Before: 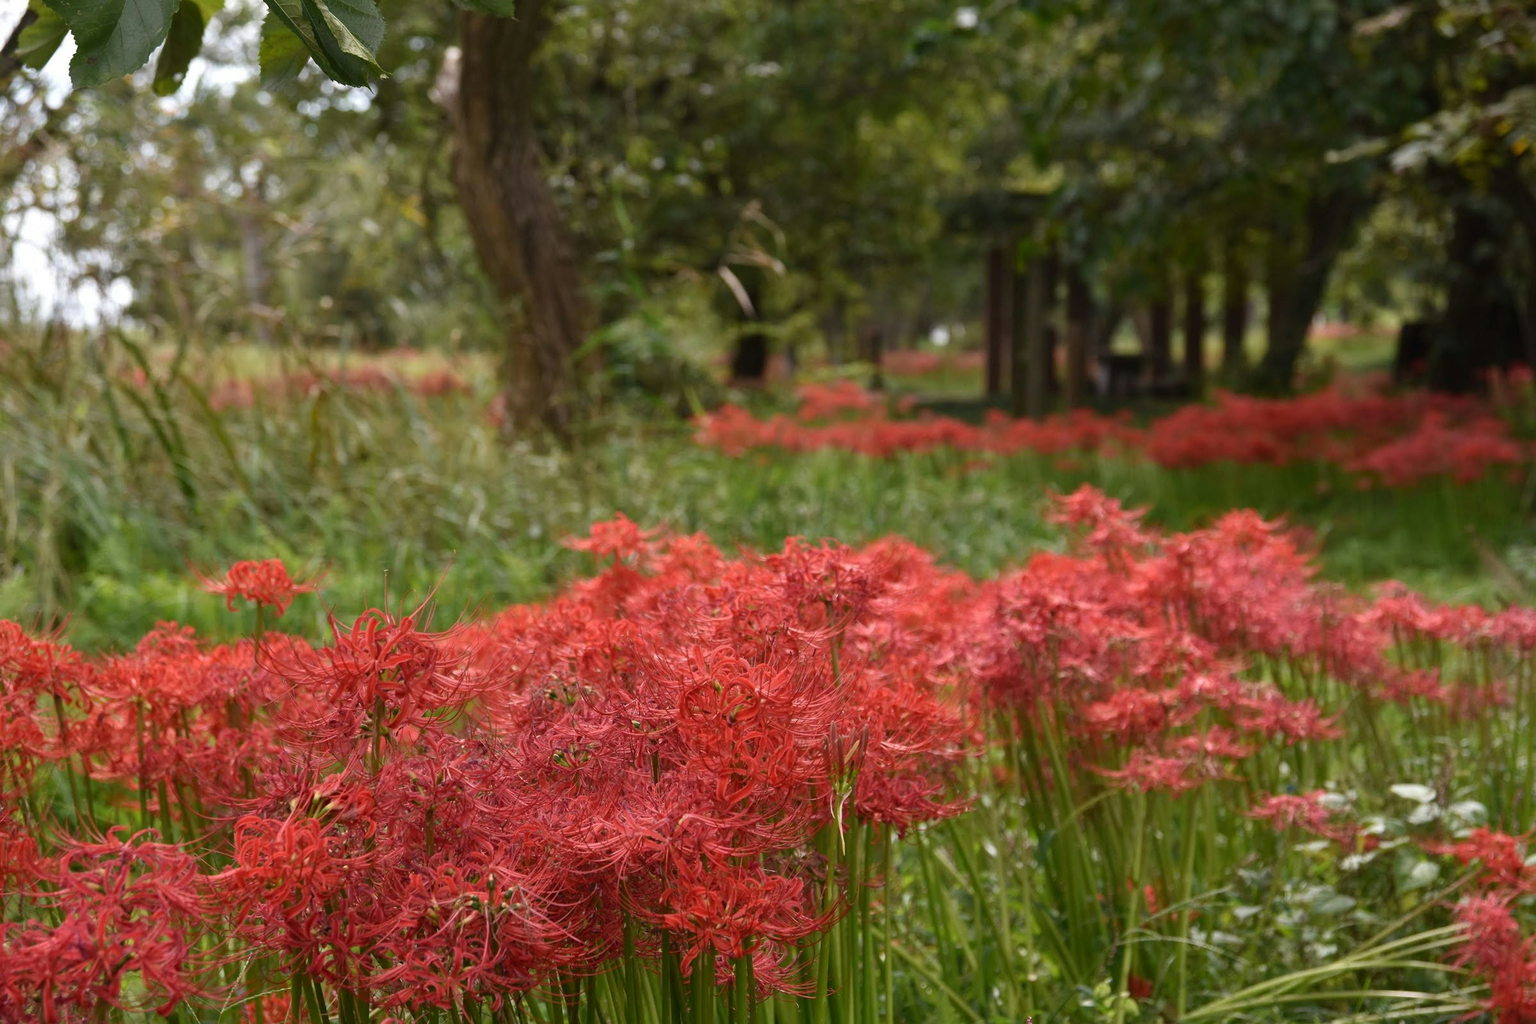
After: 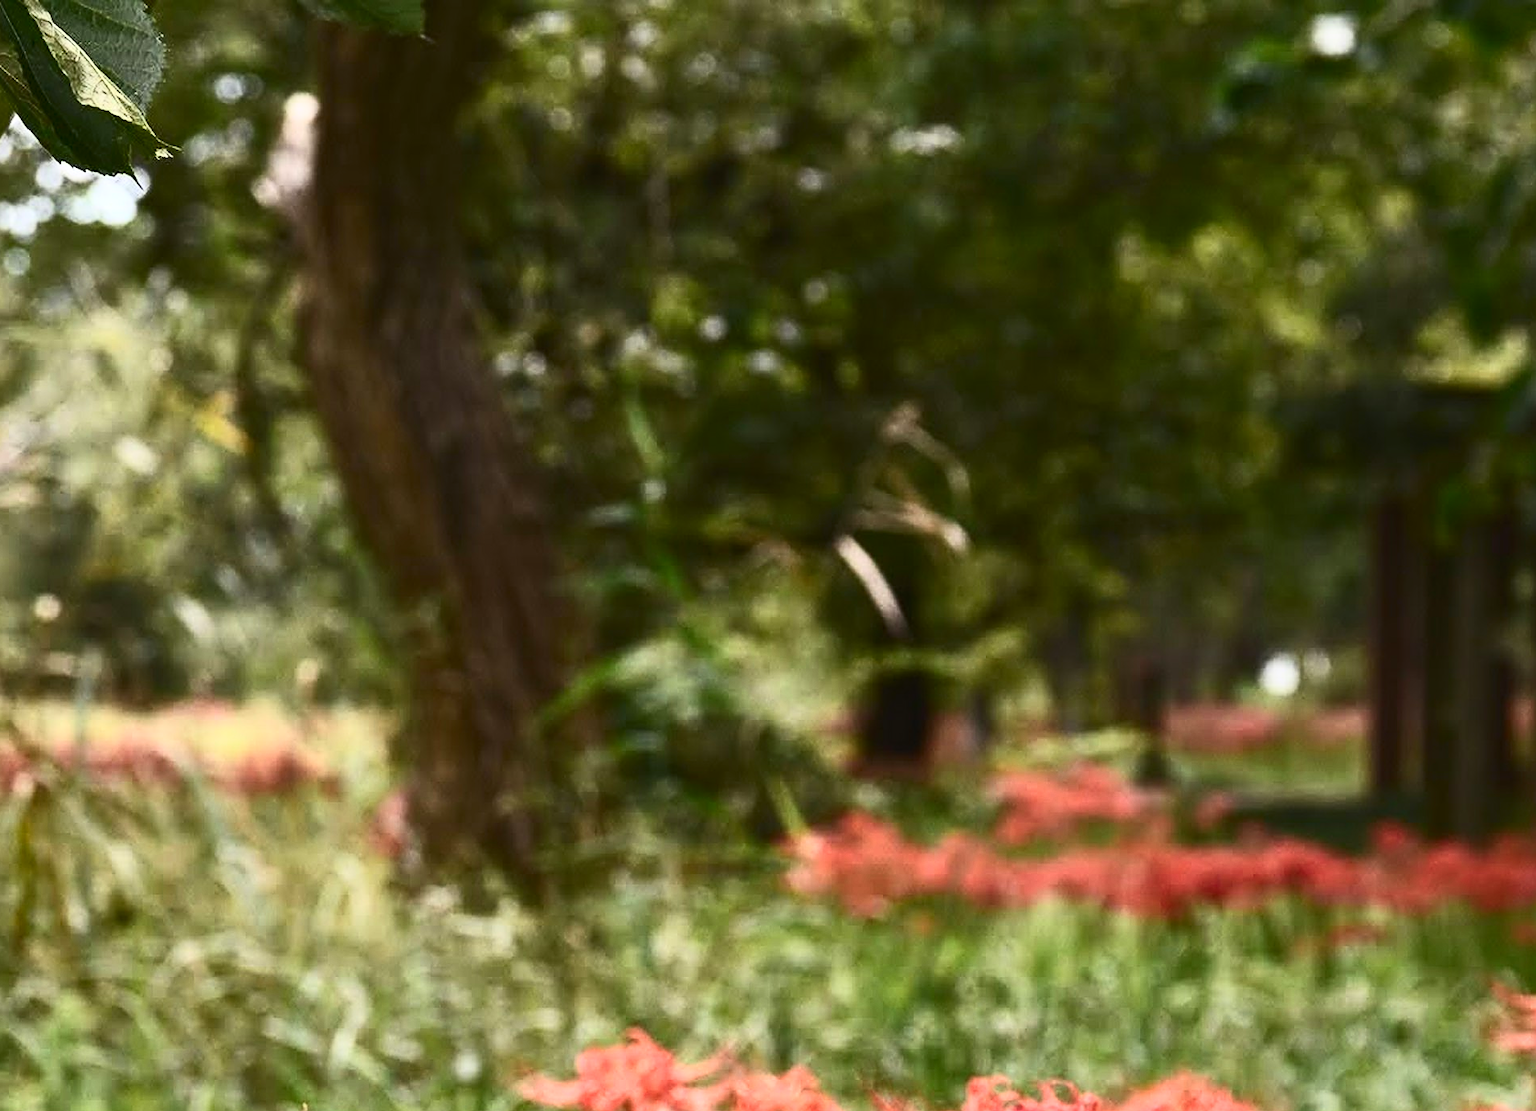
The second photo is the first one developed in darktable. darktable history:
sharpen: on, module defaults
contrast brightness saturation: contrast 0.621, brightness 0.333, saturation 0.142
crop: left 19.725%, right 30.47%, bottom 45.923%
